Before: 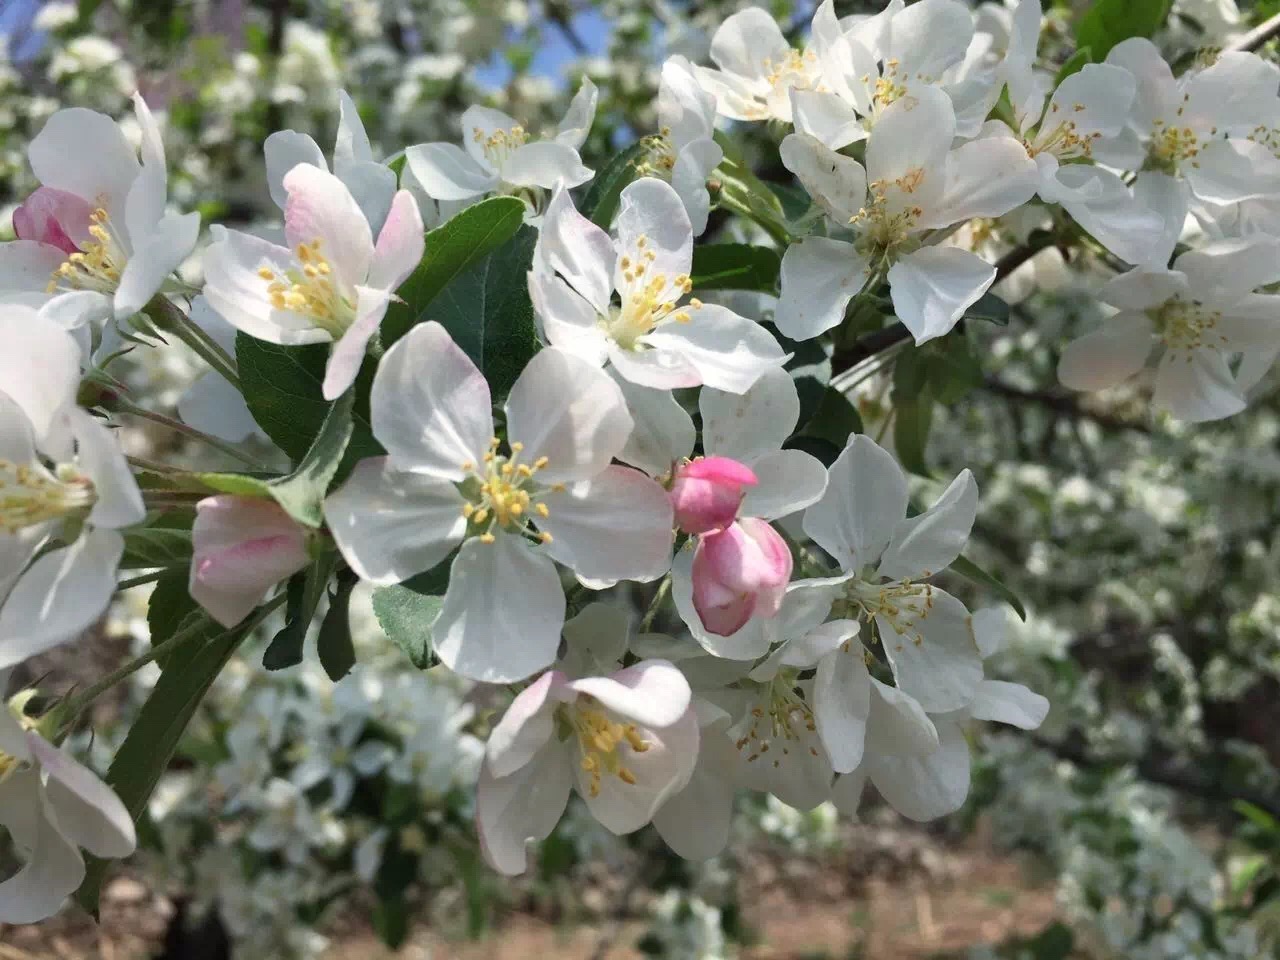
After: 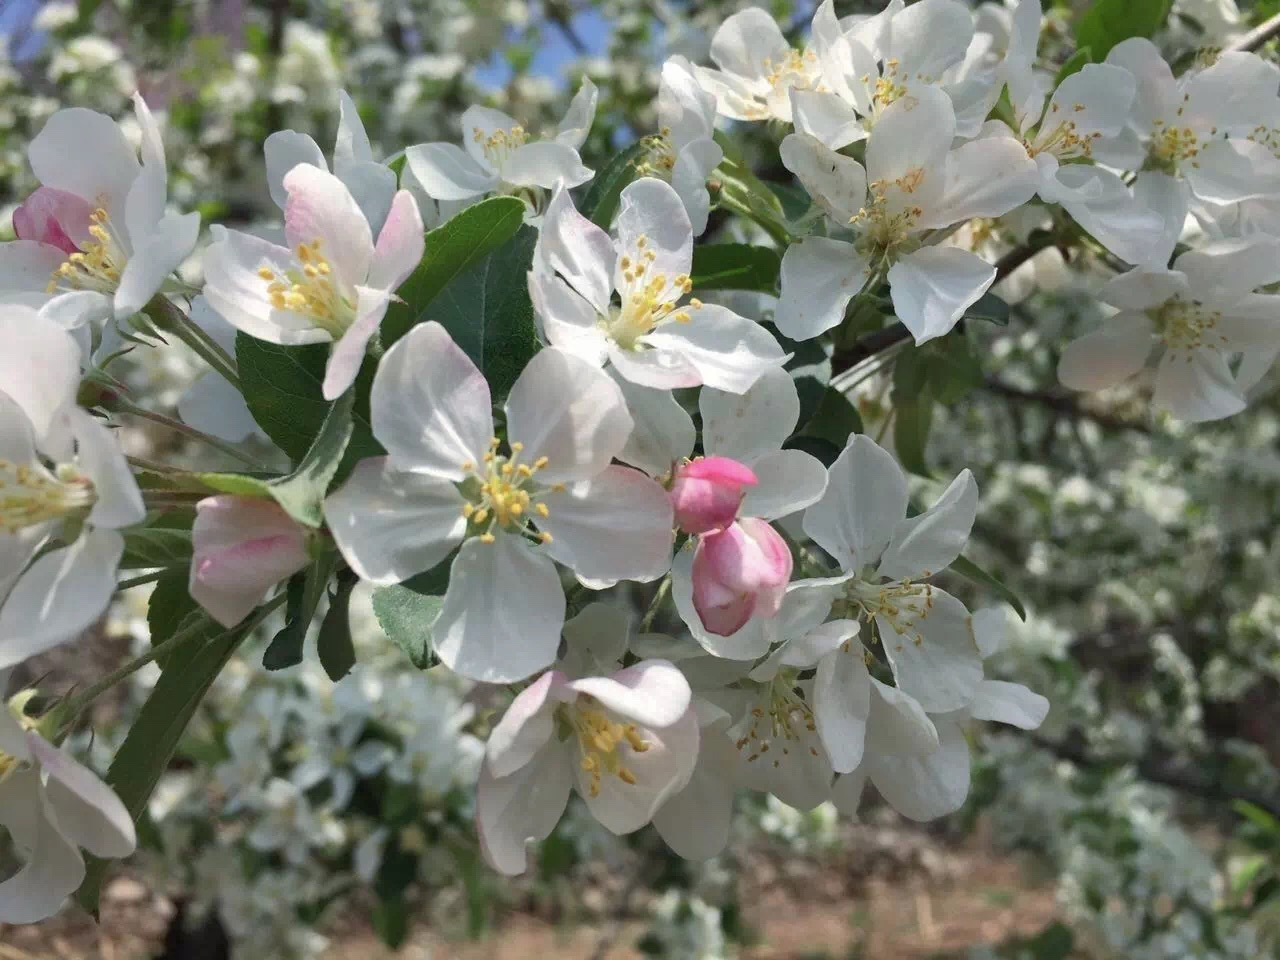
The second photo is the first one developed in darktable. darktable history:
white balance: red 1, blue 1
shadows and highlights: on, module defaults
contrast brightness saturation: saturation -0.05
